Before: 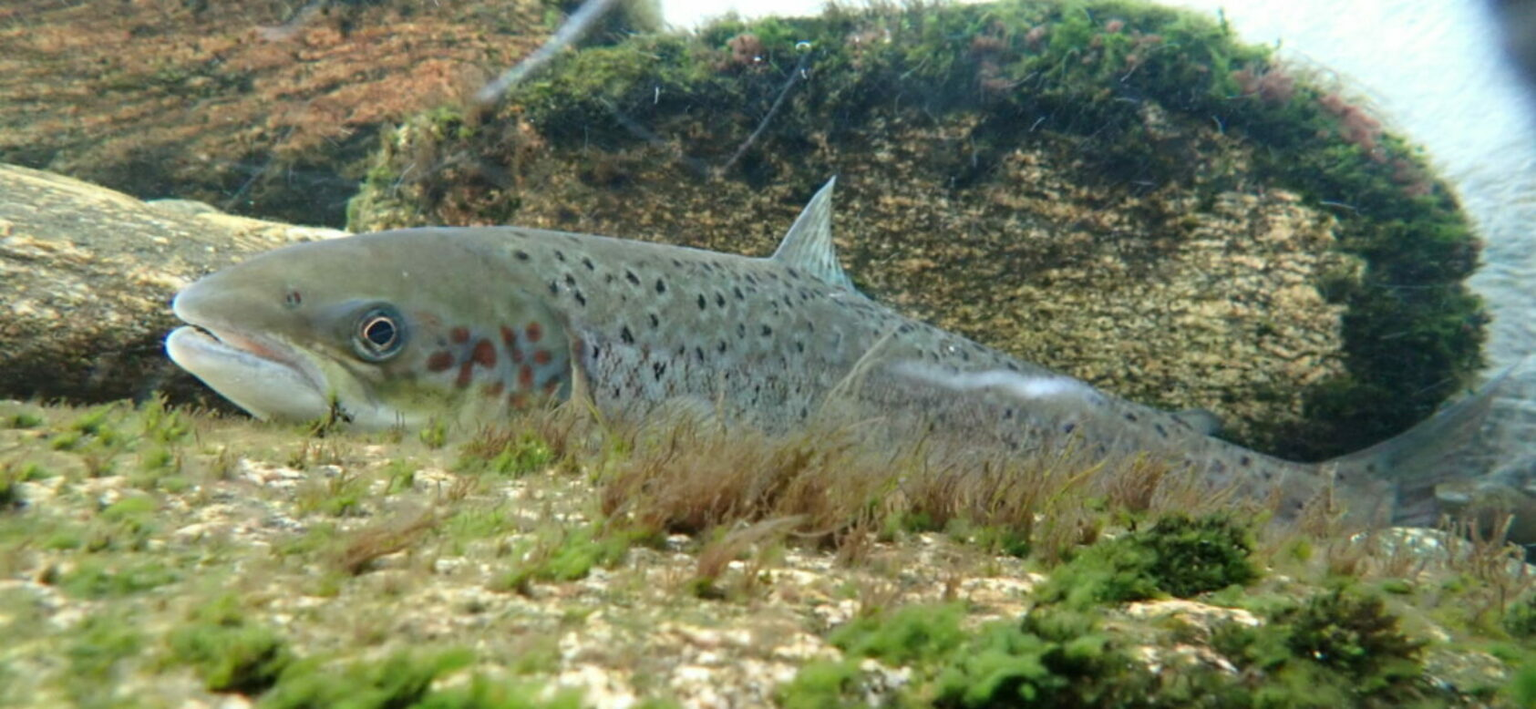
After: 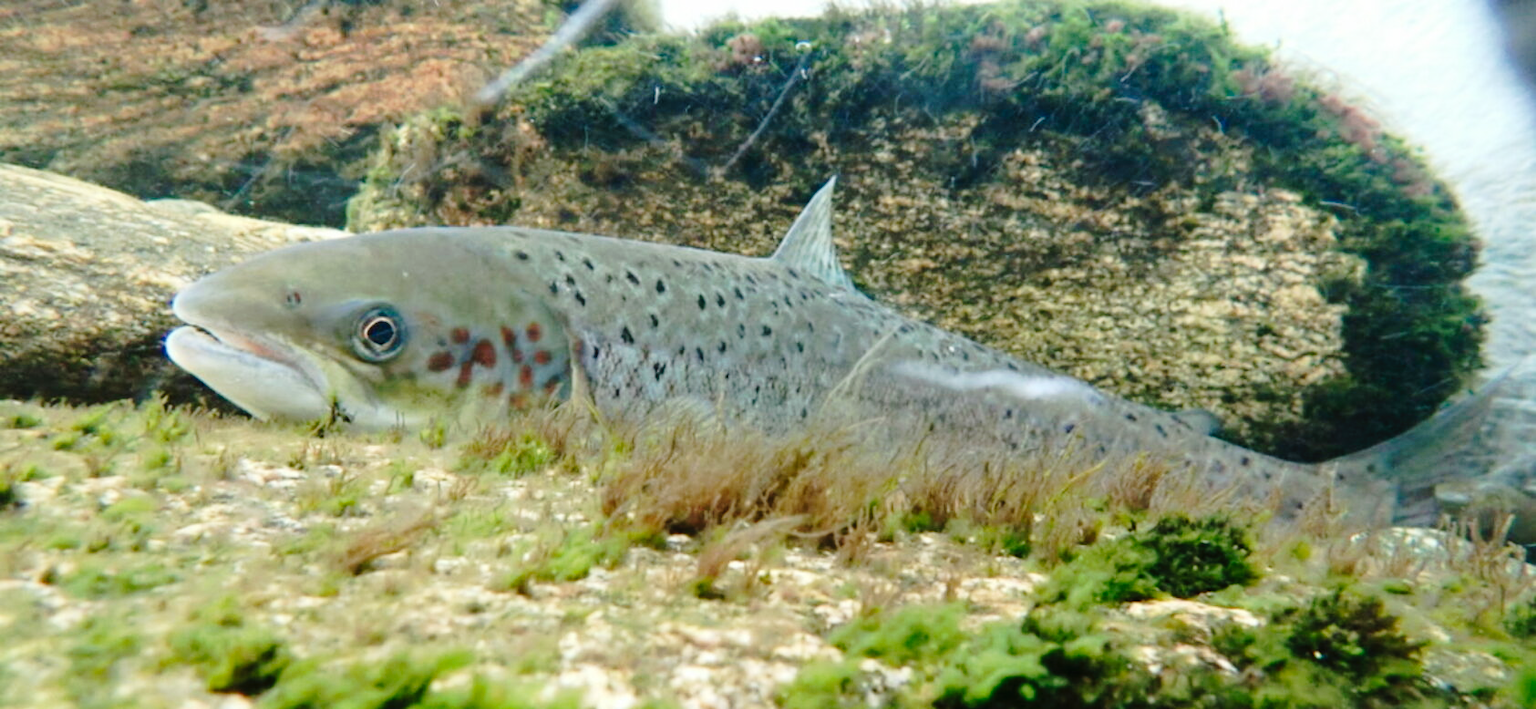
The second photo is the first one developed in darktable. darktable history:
tone curve: curves: ch0 [(0, 0) (0.003, 0.012) (0.011, 0.015) (0.025, 0.023) (0.044, 0.036) (0.069, 0.047) (0.1, 0.062) (0.136, 0.1) (0.177, 0.15) (0.224, 0.219) (0.277, 0.3) (0.335, 0.401) (0.399, 0.49) (0.468, 0.569) (0.543, 0.641) (0.623, 0.73) (0.709, 0.806) (0.801, 0.88) (0.898, 0.939) (1, 1)], preserve colors none
